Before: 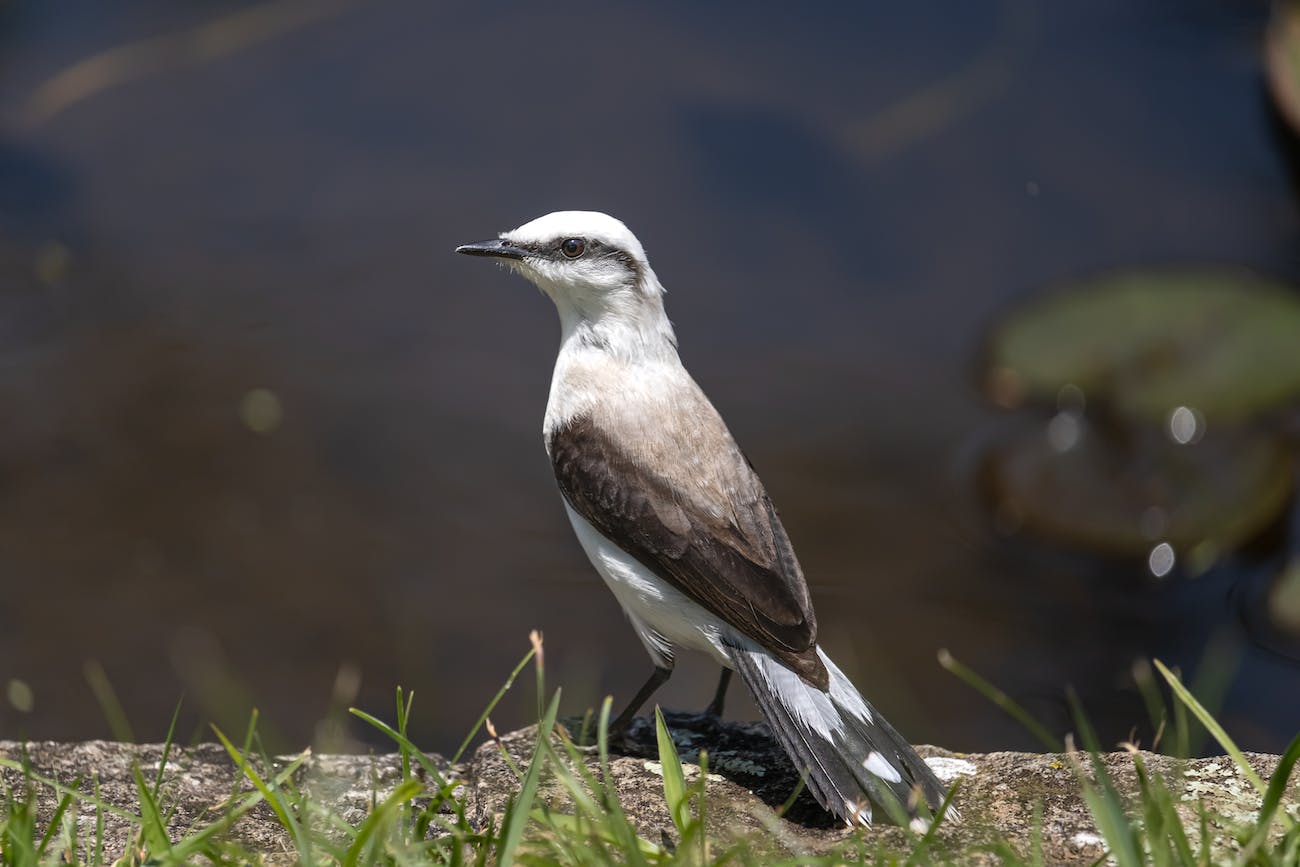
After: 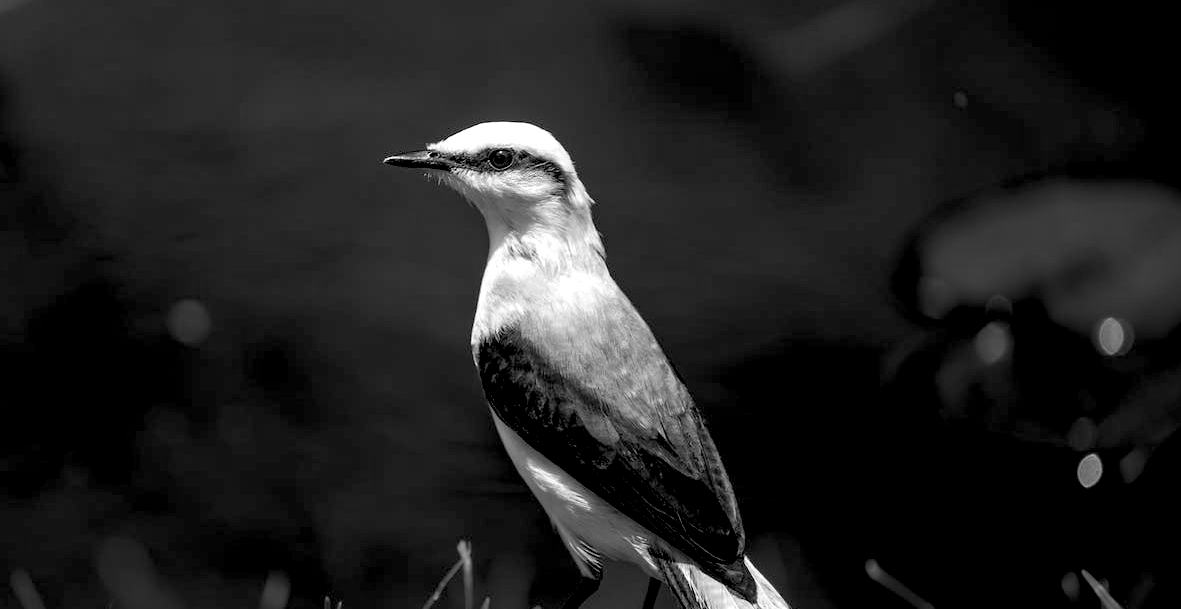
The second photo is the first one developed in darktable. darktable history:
color zones: curves: ch0 [(0.287, 0.048) (0.493, 0.484) (0.737, 0.816)]; ch1 [(0, 0) (0.143, 0) (0.286, 0) (0.429, 0) (0.571, 0) (0.714, 0) (0.857, 0)]
crop: left 5.596%, top 10.314%, right 3.534%, bottom 19.395%
rgb levels: levels [[0.034, 0.472, 0.904], [0, 0.5, 1], [0, 0.5, 1]]
